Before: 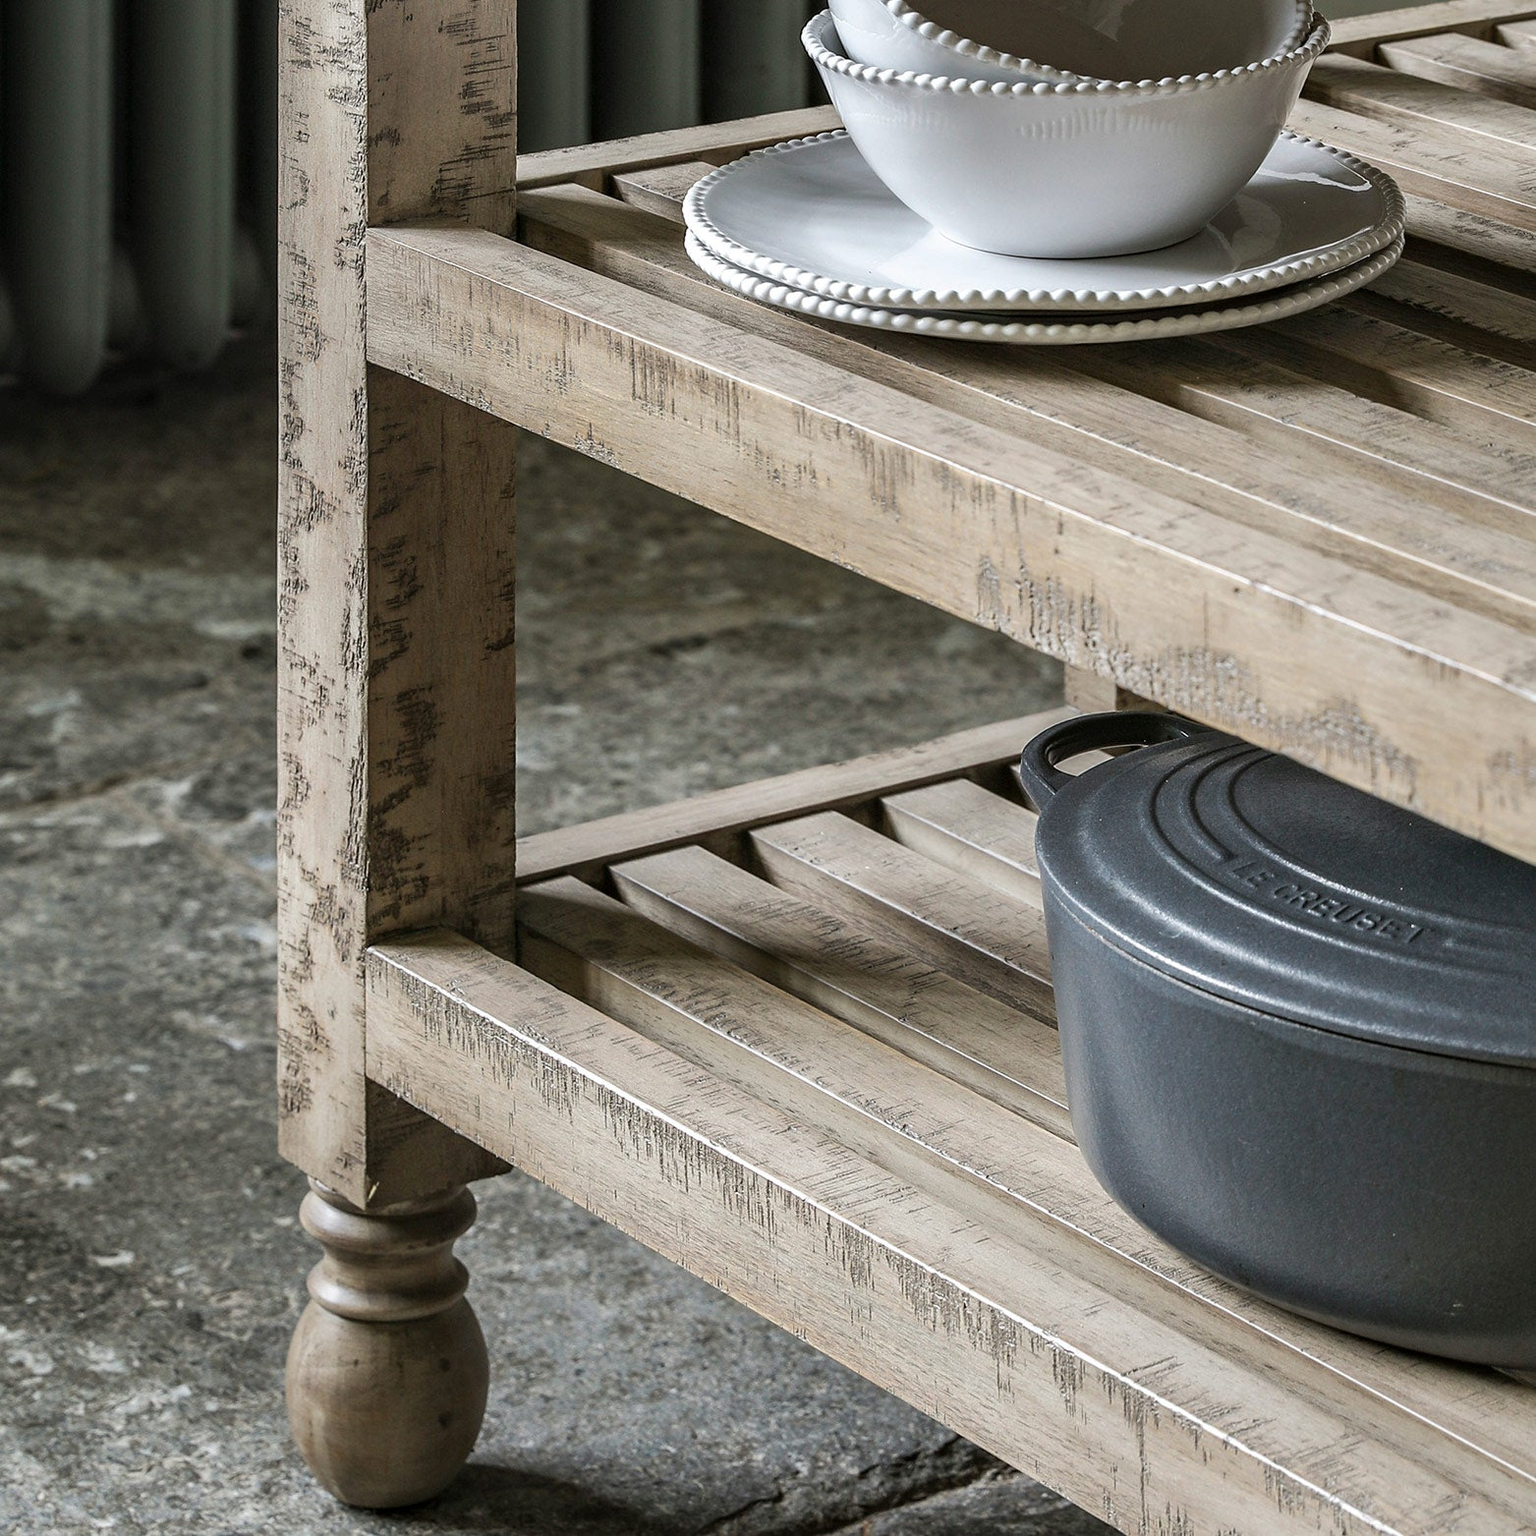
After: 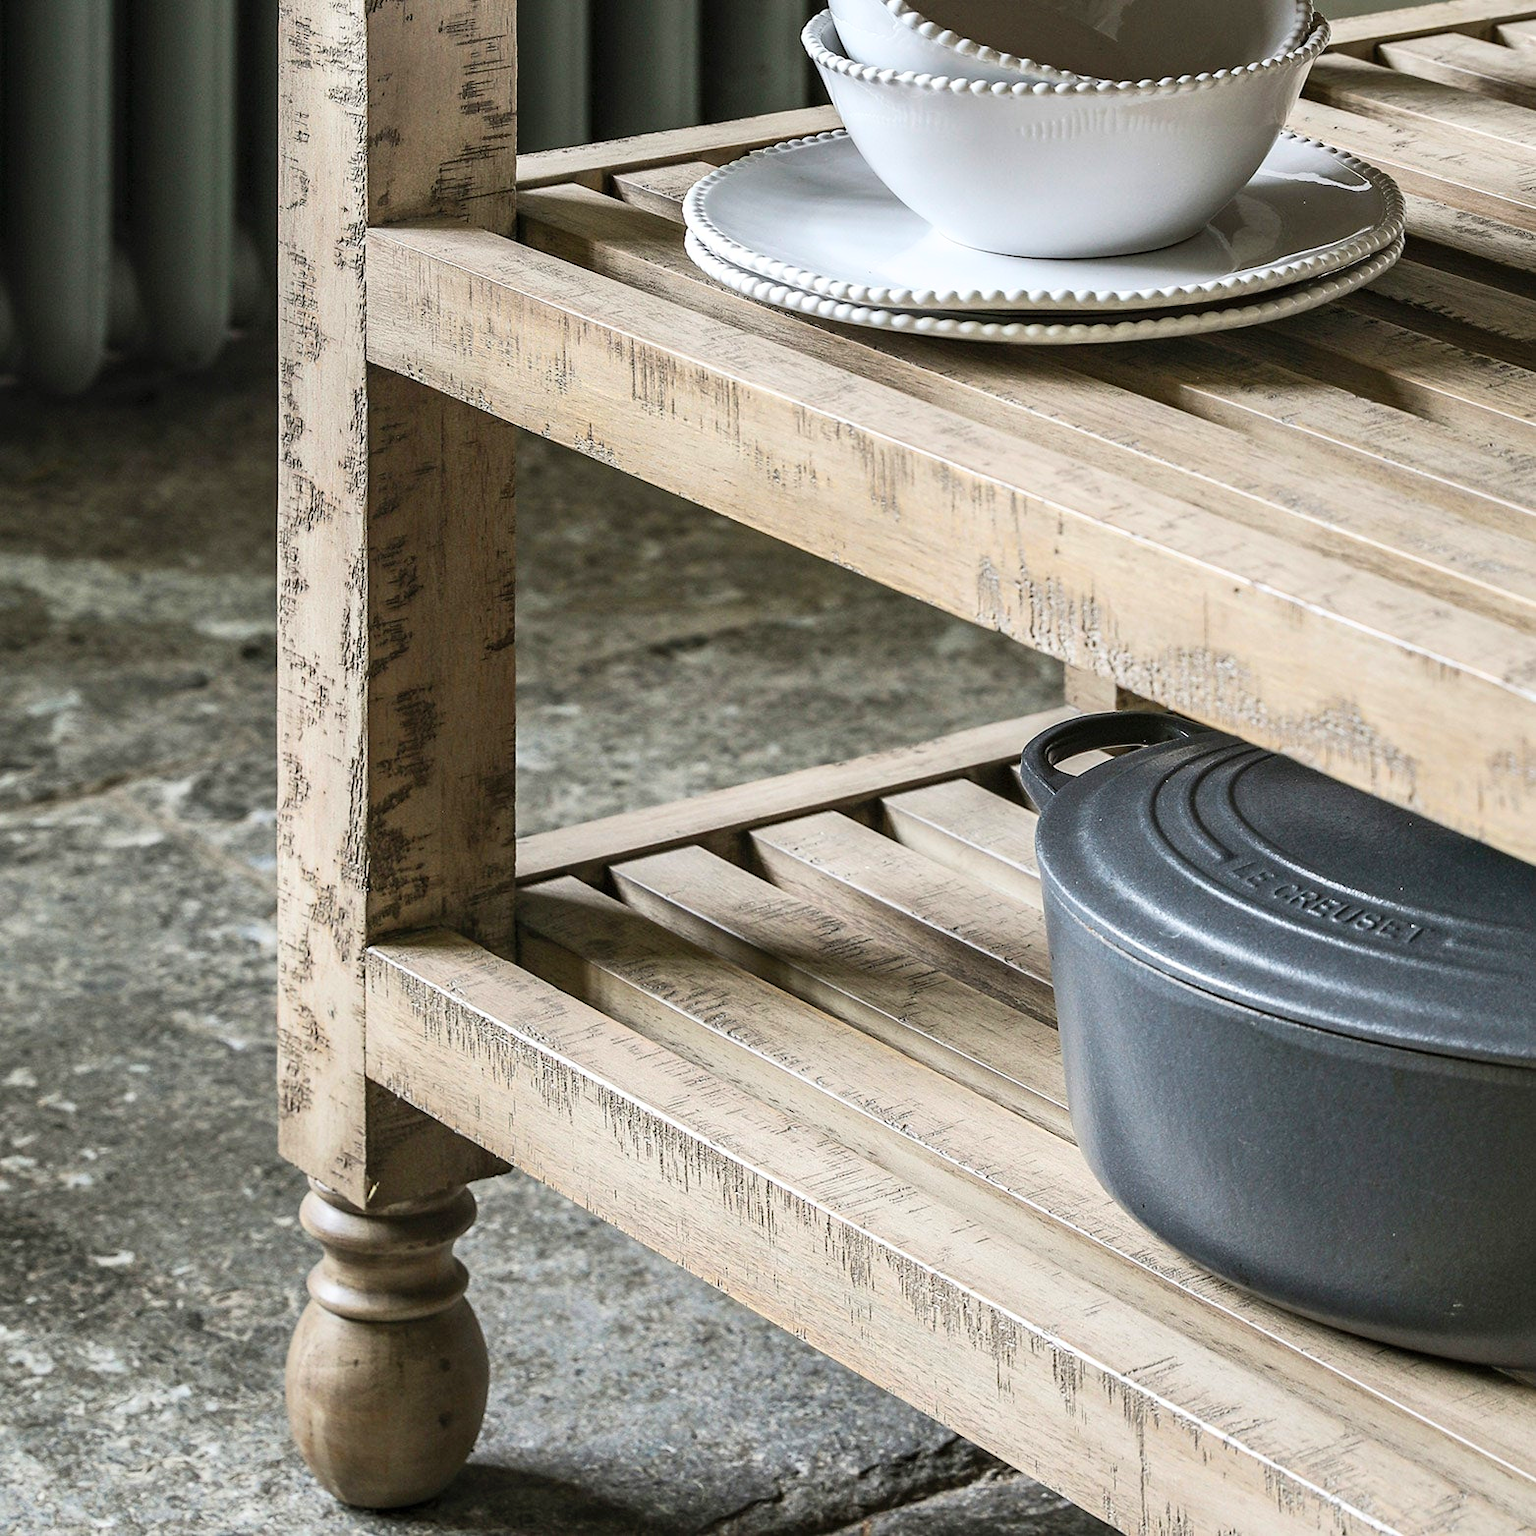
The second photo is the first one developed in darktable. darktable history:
contrast brightness saturation: contrast 0.202, brightness 0.158, saturation 0.223
